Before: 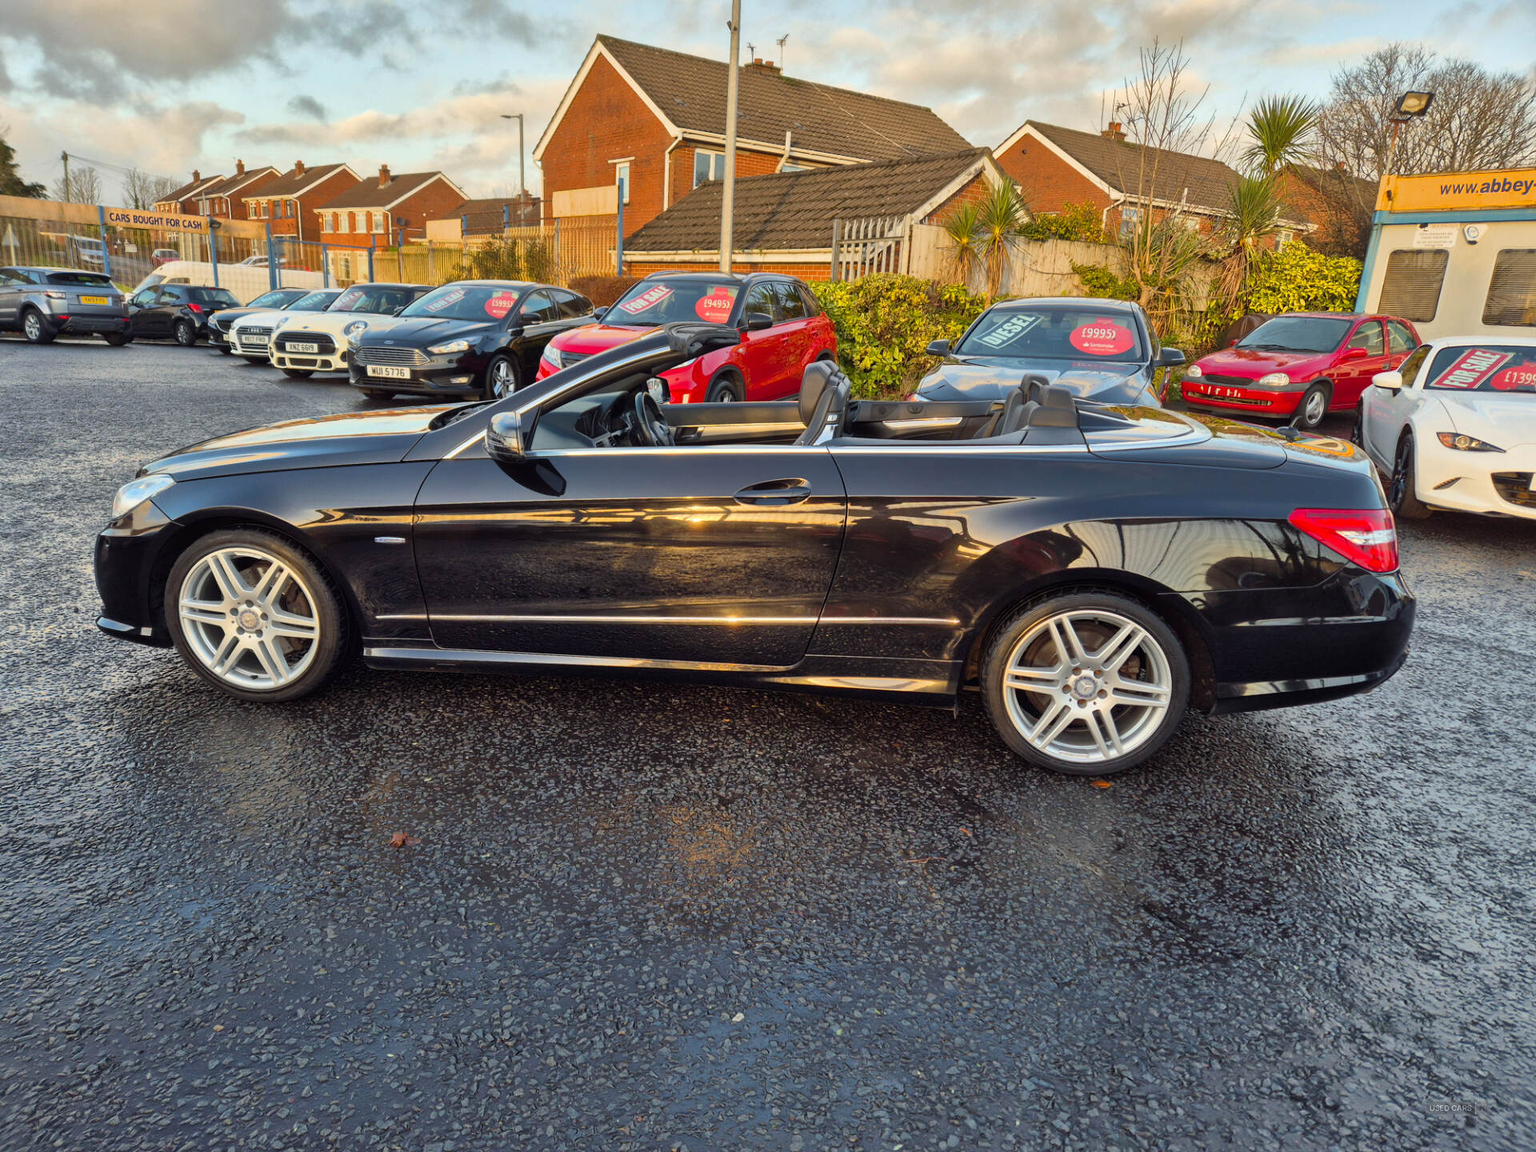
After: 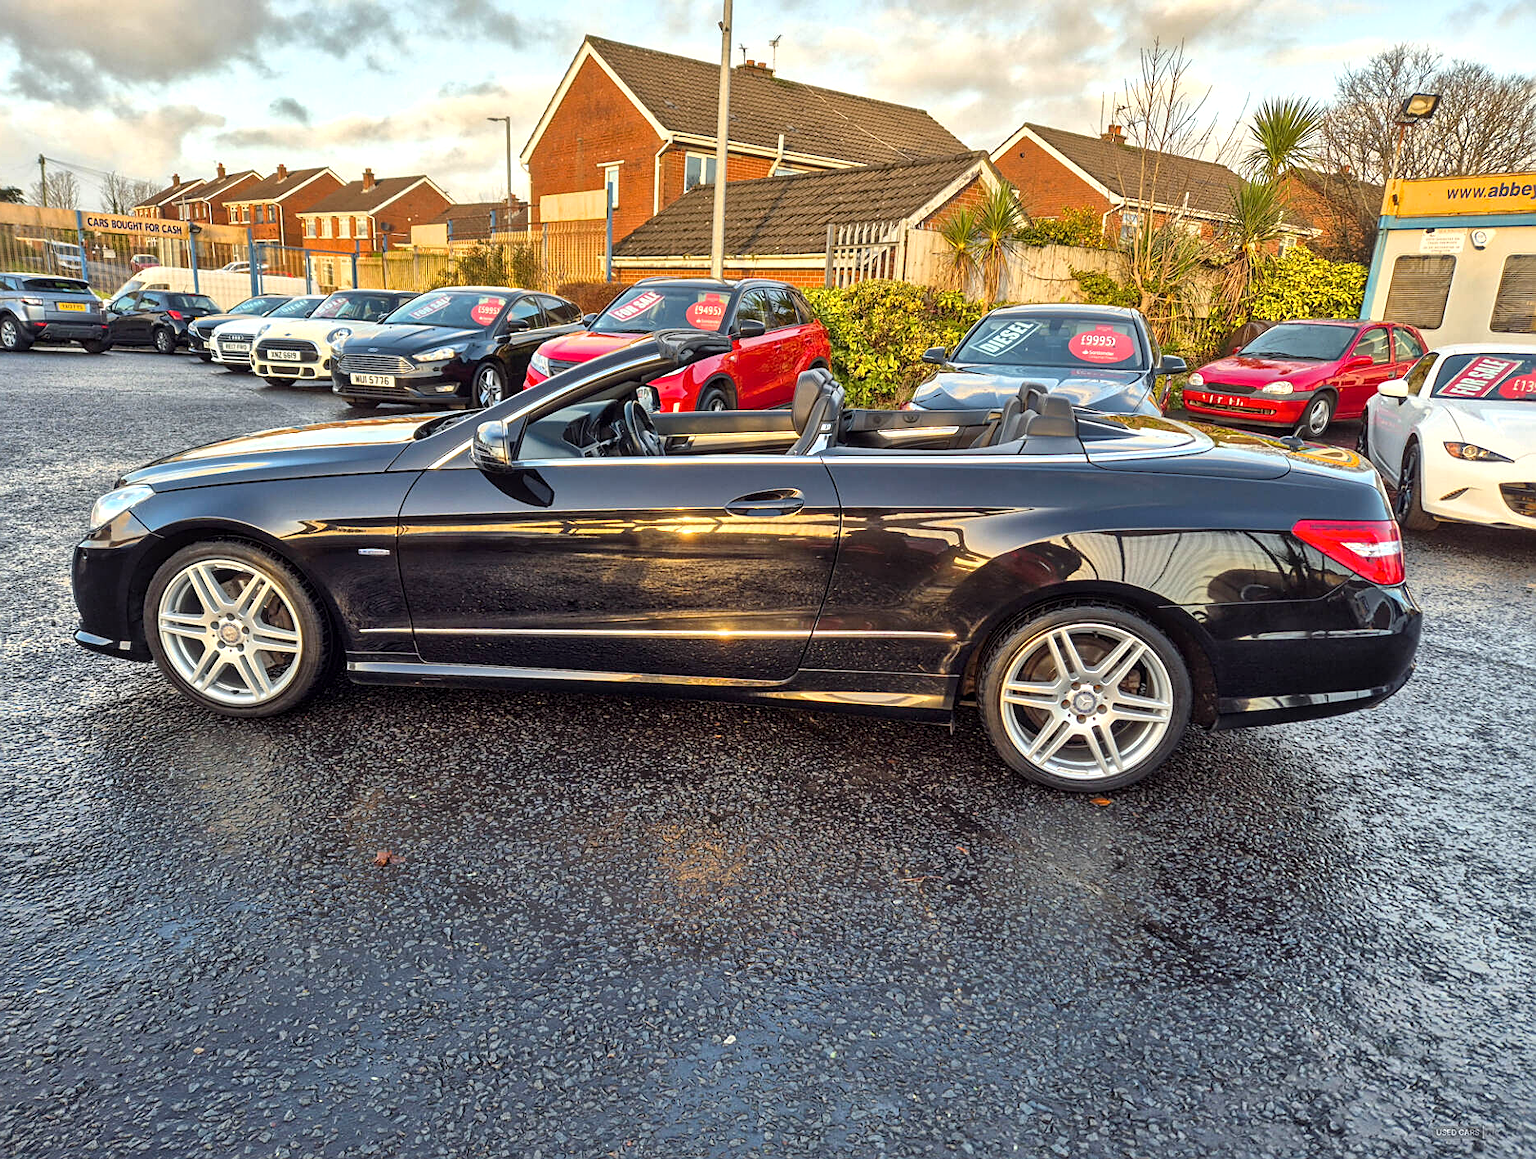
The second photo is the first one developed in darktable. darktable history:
sharpen: on, module defaults
crop and rotate: left 1.568%, right 0.56%, bottom 1.495%
exposure: exposure 0.443 EV, compensate exposure bias true, compensate highlight preservation false
local contrast: on, module defaults
